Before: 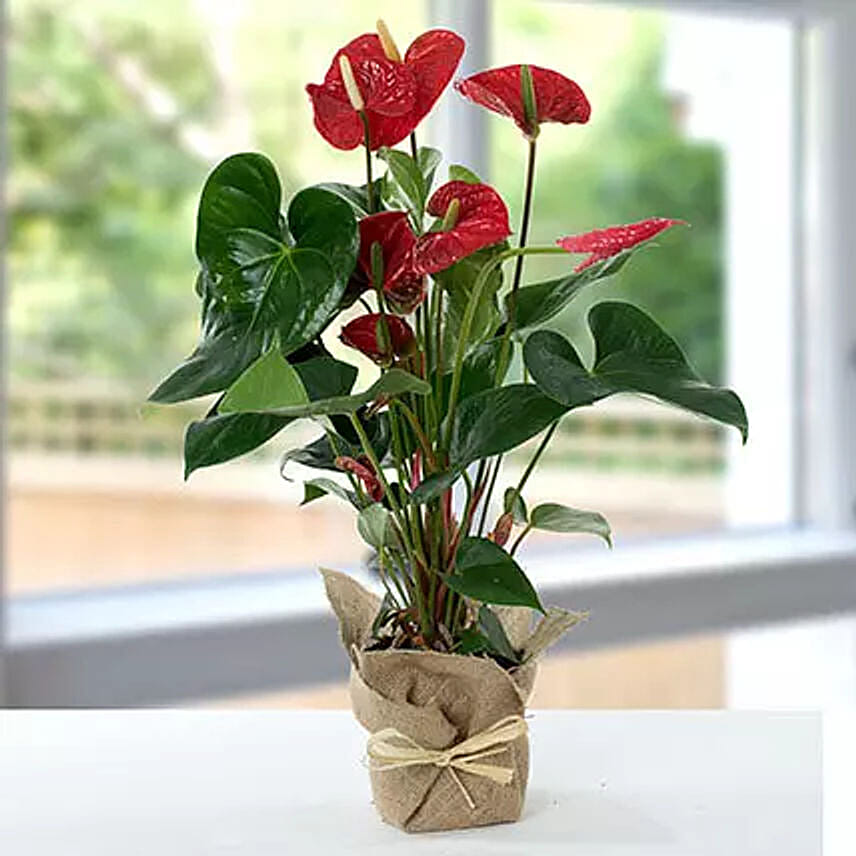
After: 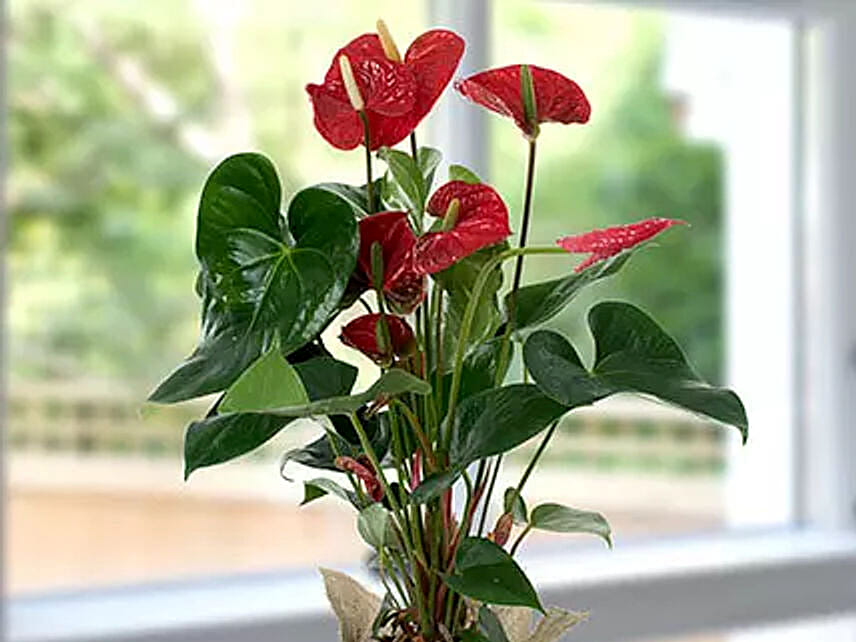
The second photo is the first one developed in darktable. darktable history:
exposure: black level correction 0.001, compensate exposure bias true, compensate highlight preservation false
crop: bottom 24.958%
